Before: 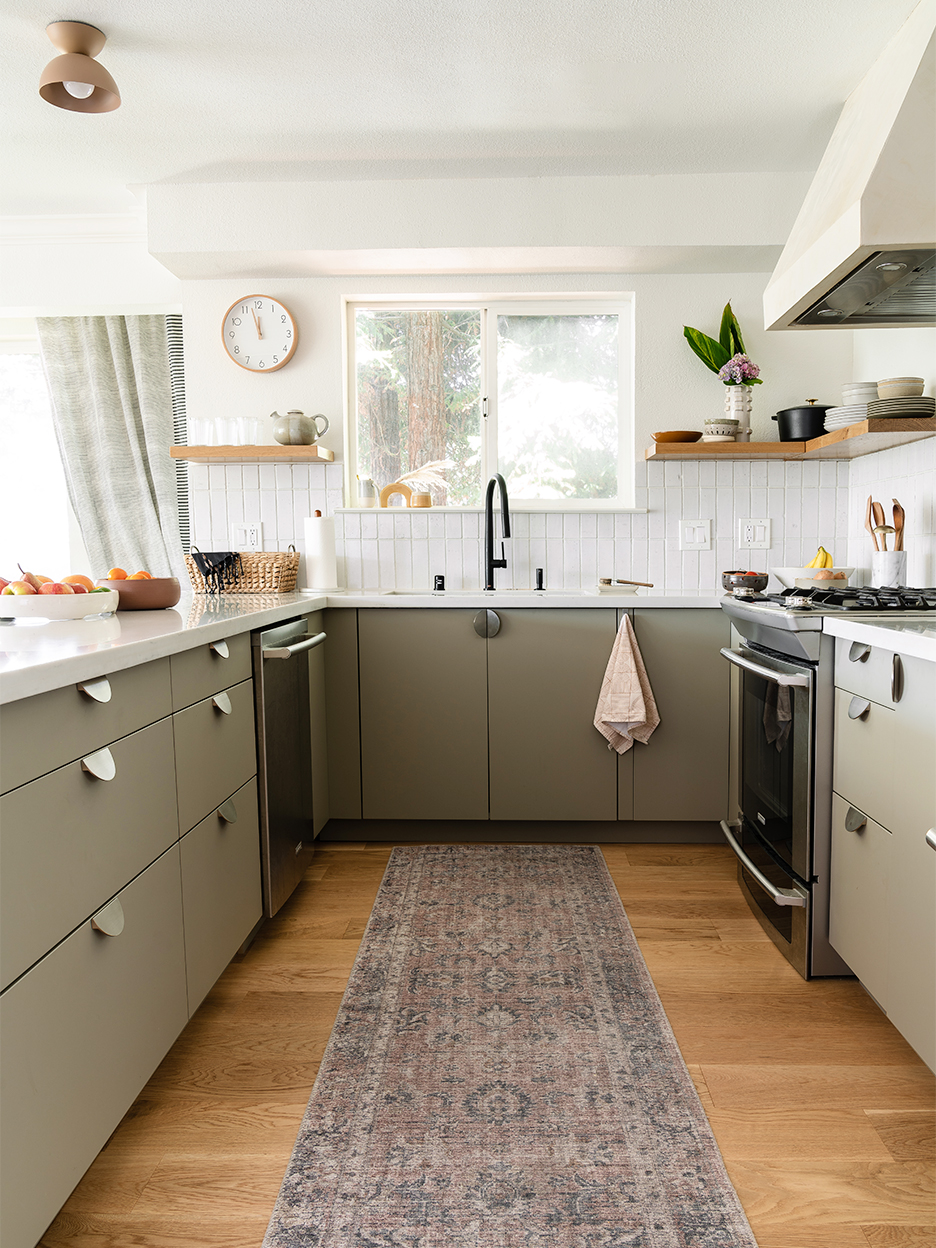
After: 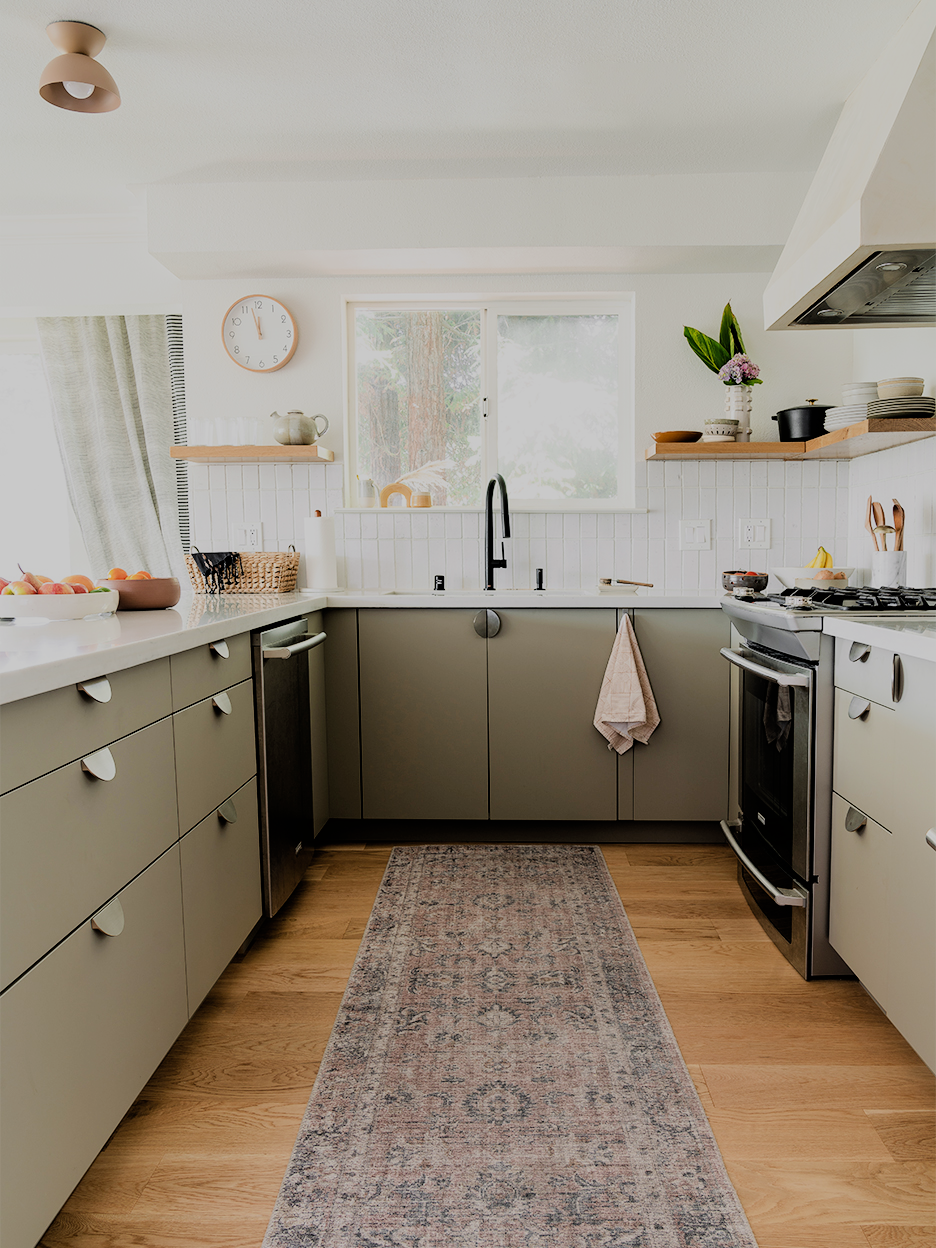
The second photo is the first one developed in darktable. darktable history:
filmic rgb: black relative exposure -6.05 EV, white relative exposure 6.97 EV, hardness 2.24
